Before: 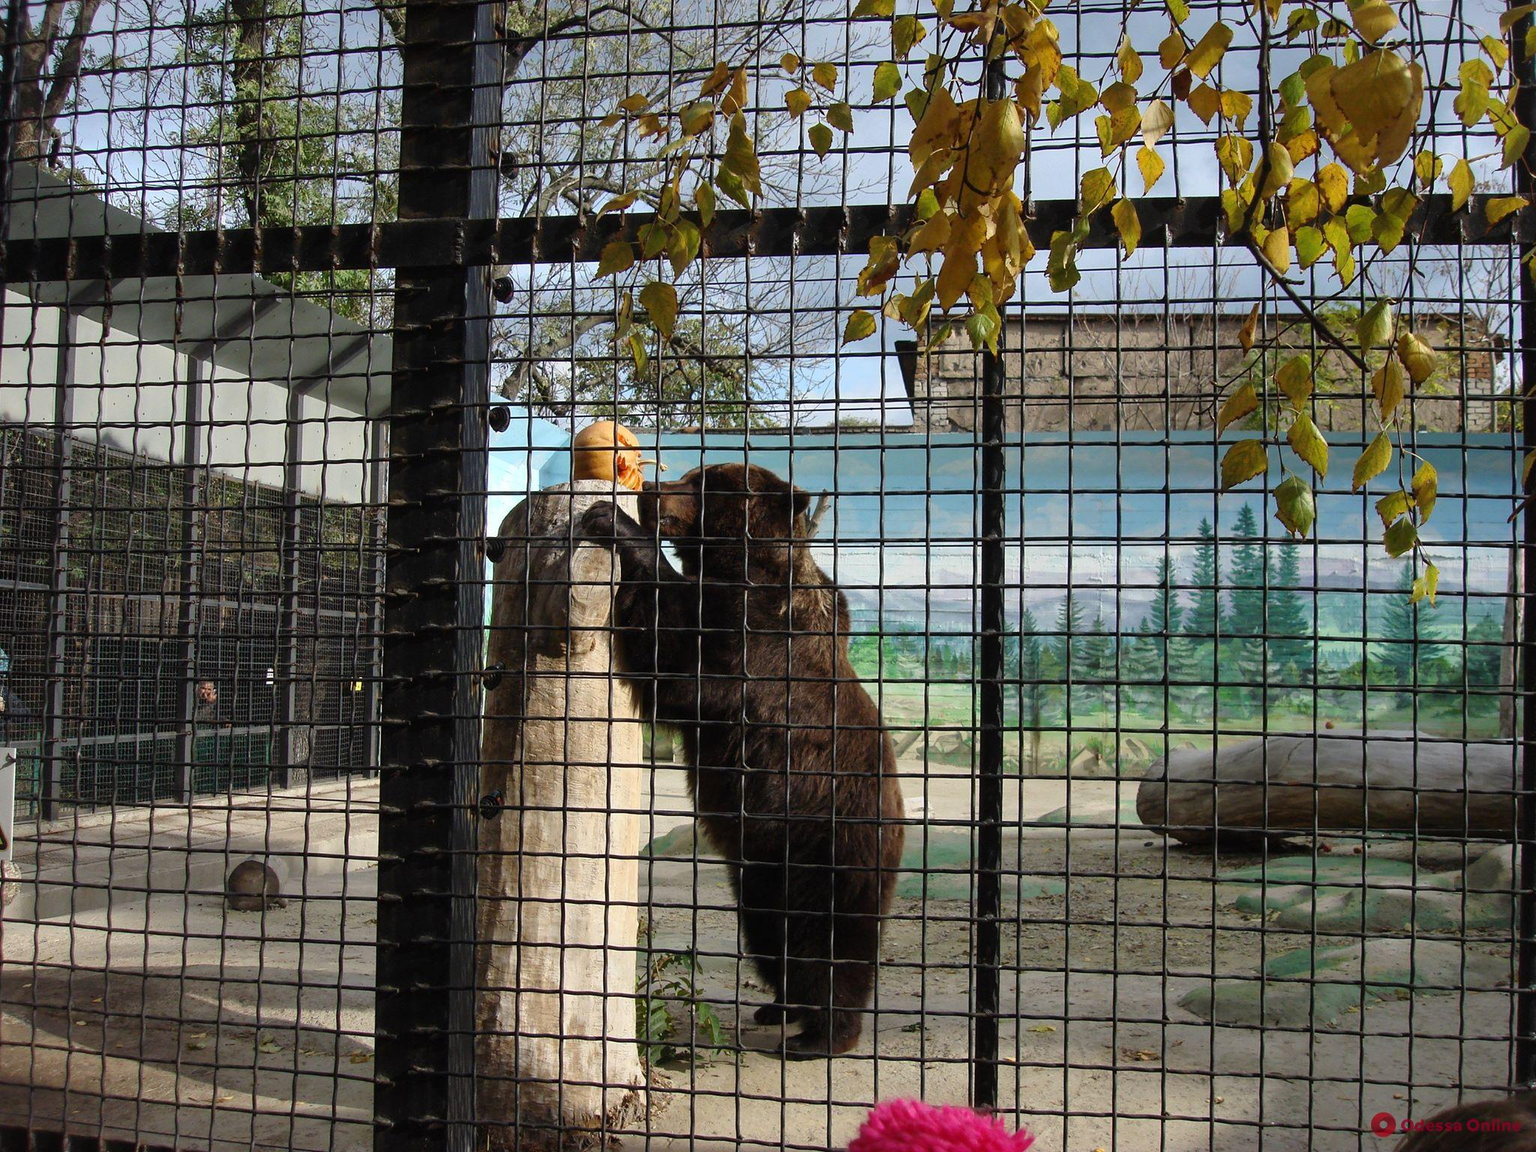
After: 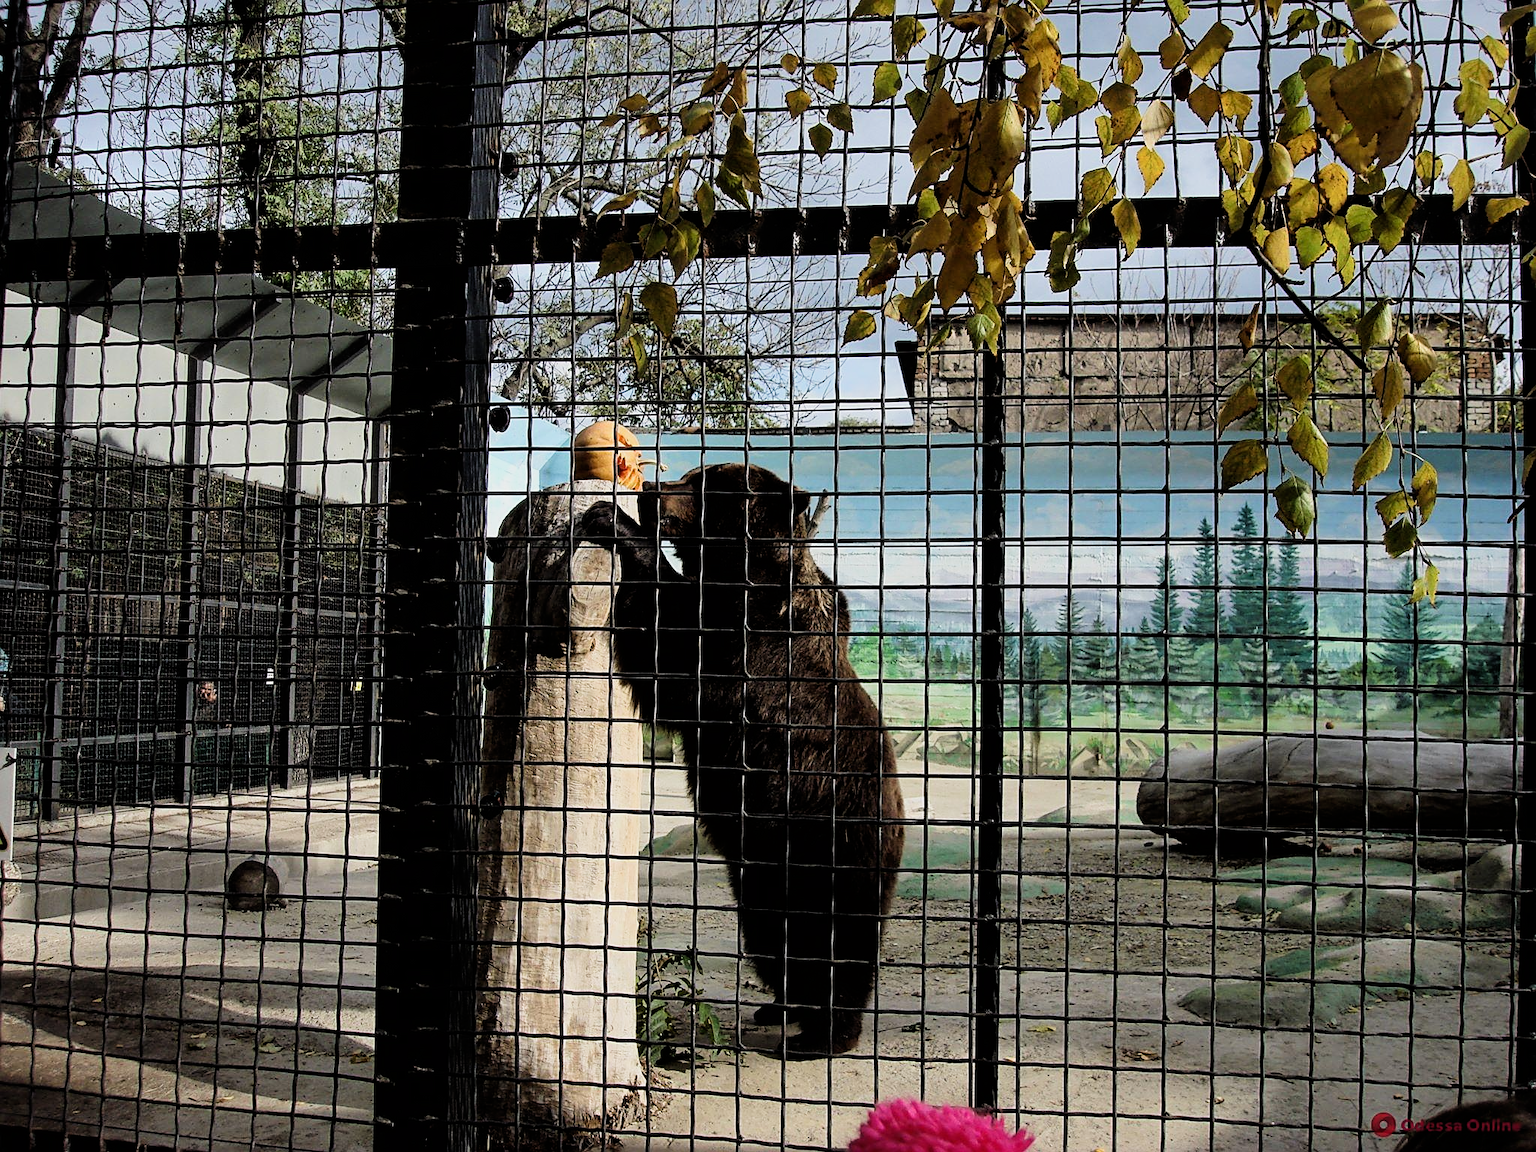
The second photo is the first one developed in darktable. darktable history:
filmic rgb: black relative exposure -5 EV, white relative exposure 3.5 EV, hardness 3.19, contrast 1.4, highlights saturation mix -30%
sharpen: on, module defaults
